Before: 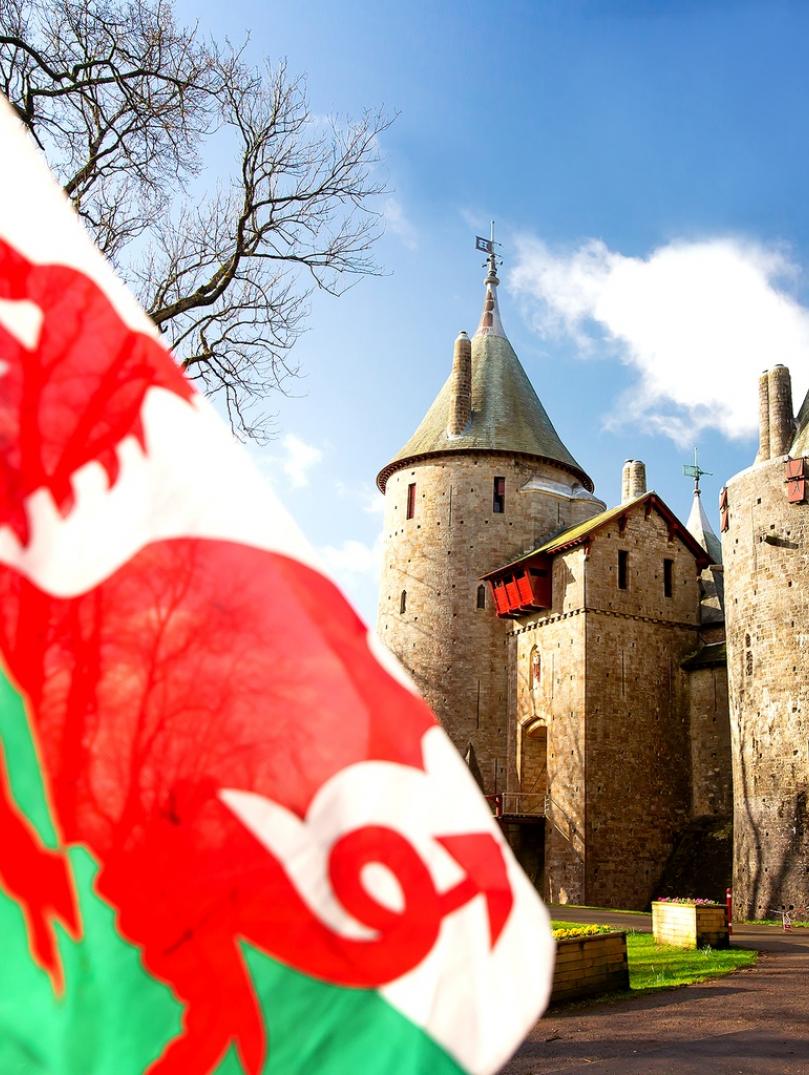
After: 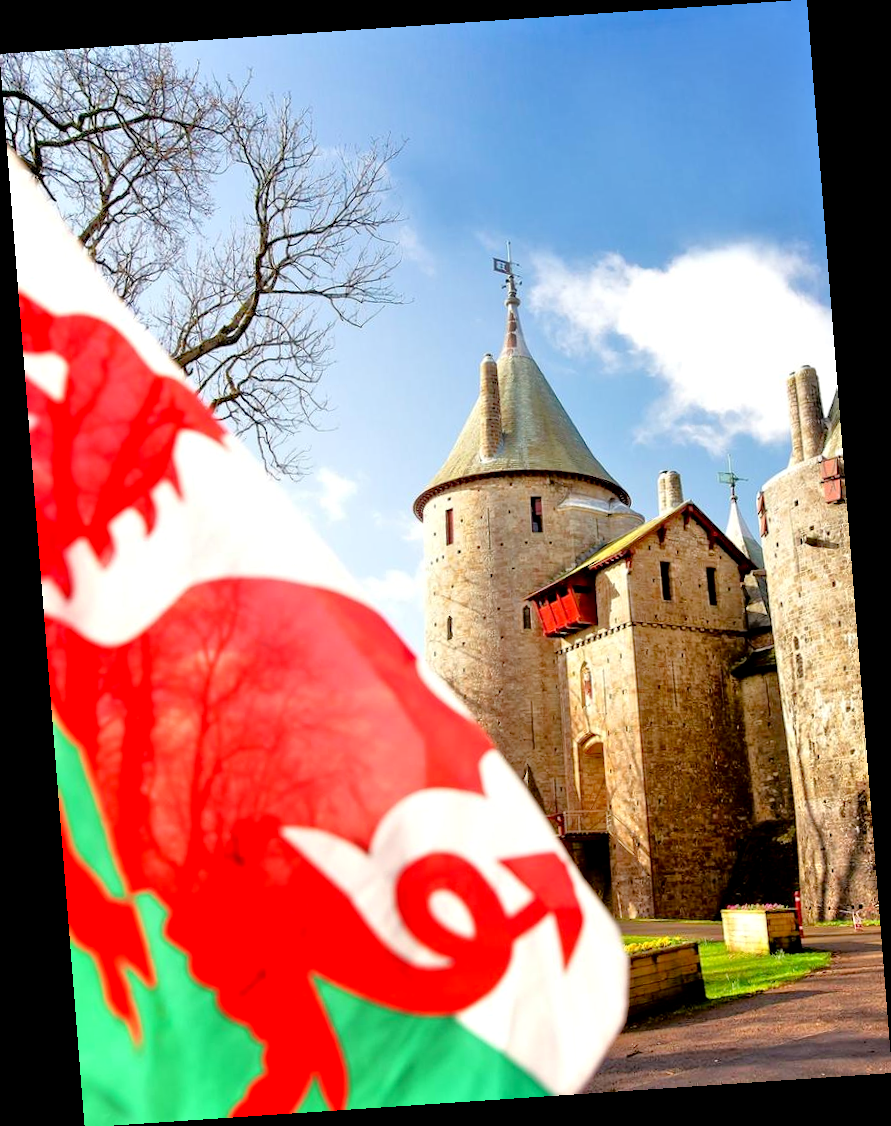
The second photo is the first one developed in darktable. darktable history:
rotate and perspective: rotation -4.2°, shear 0.006, automatic cropping off
tone equalizer: -7 EV 0.15 EV, -6 EV 0.6 EV, -5 EV 1.15 EV, -4 EV 1.33 EV, -3 EV 1.15 EV, -2 EV 0.6 EV, -1 EV 0.15 EV, mask exposure compensation -0.5 EV
exposure: black level correction 0.005, exposure 0.014 EV, compensate highlight preservation false
